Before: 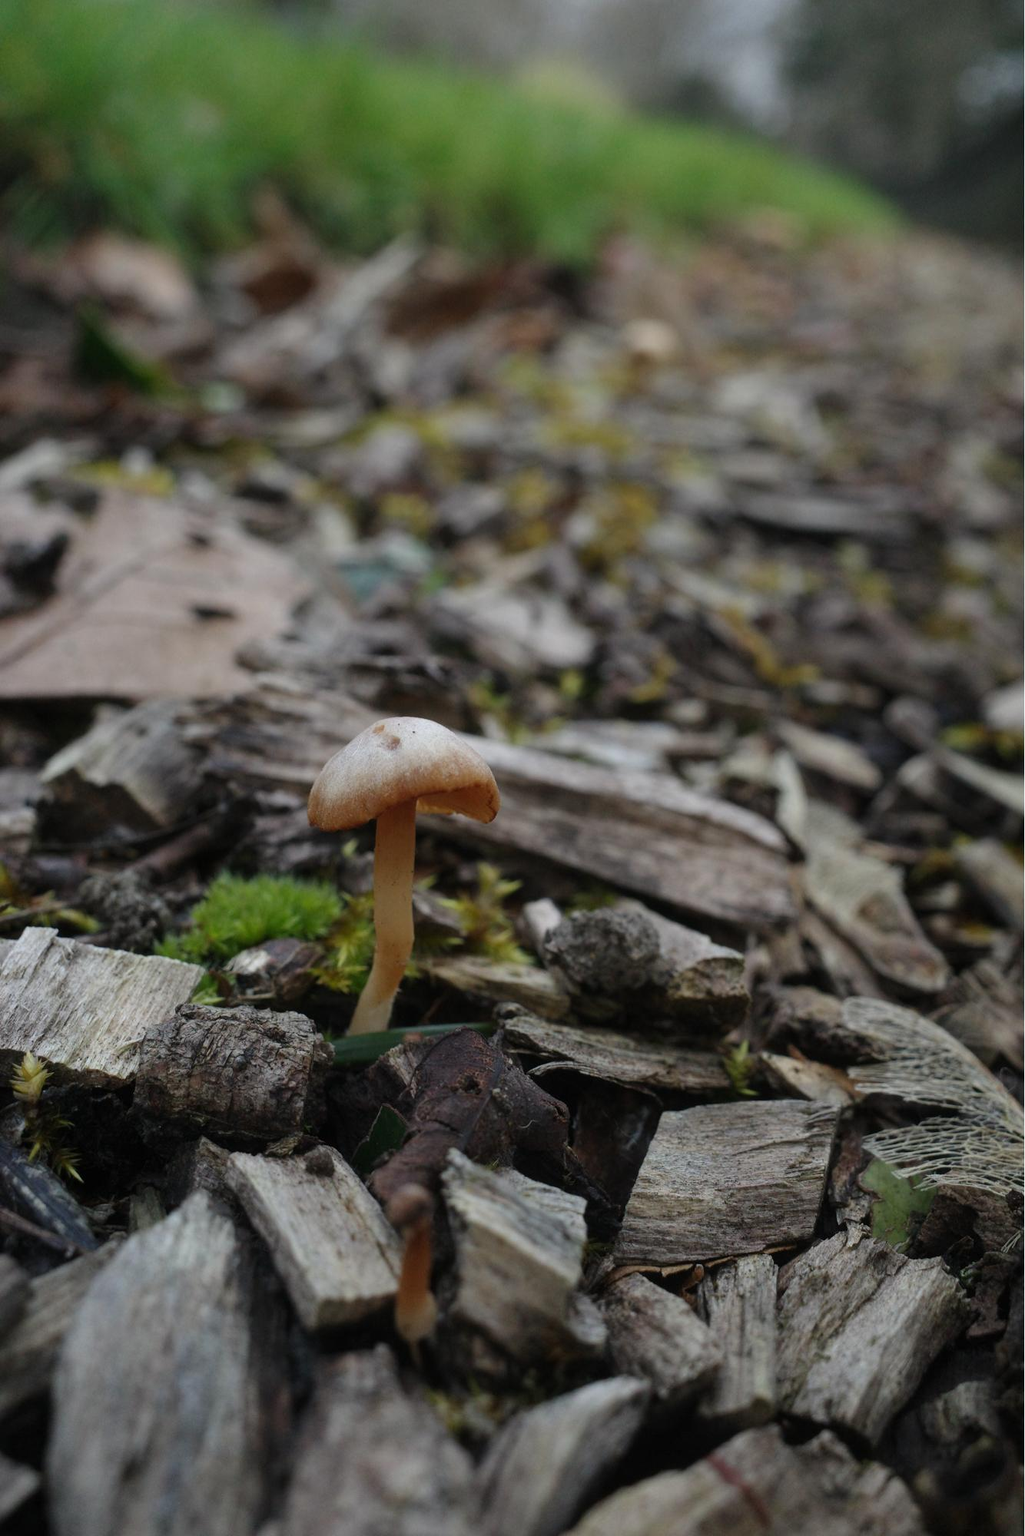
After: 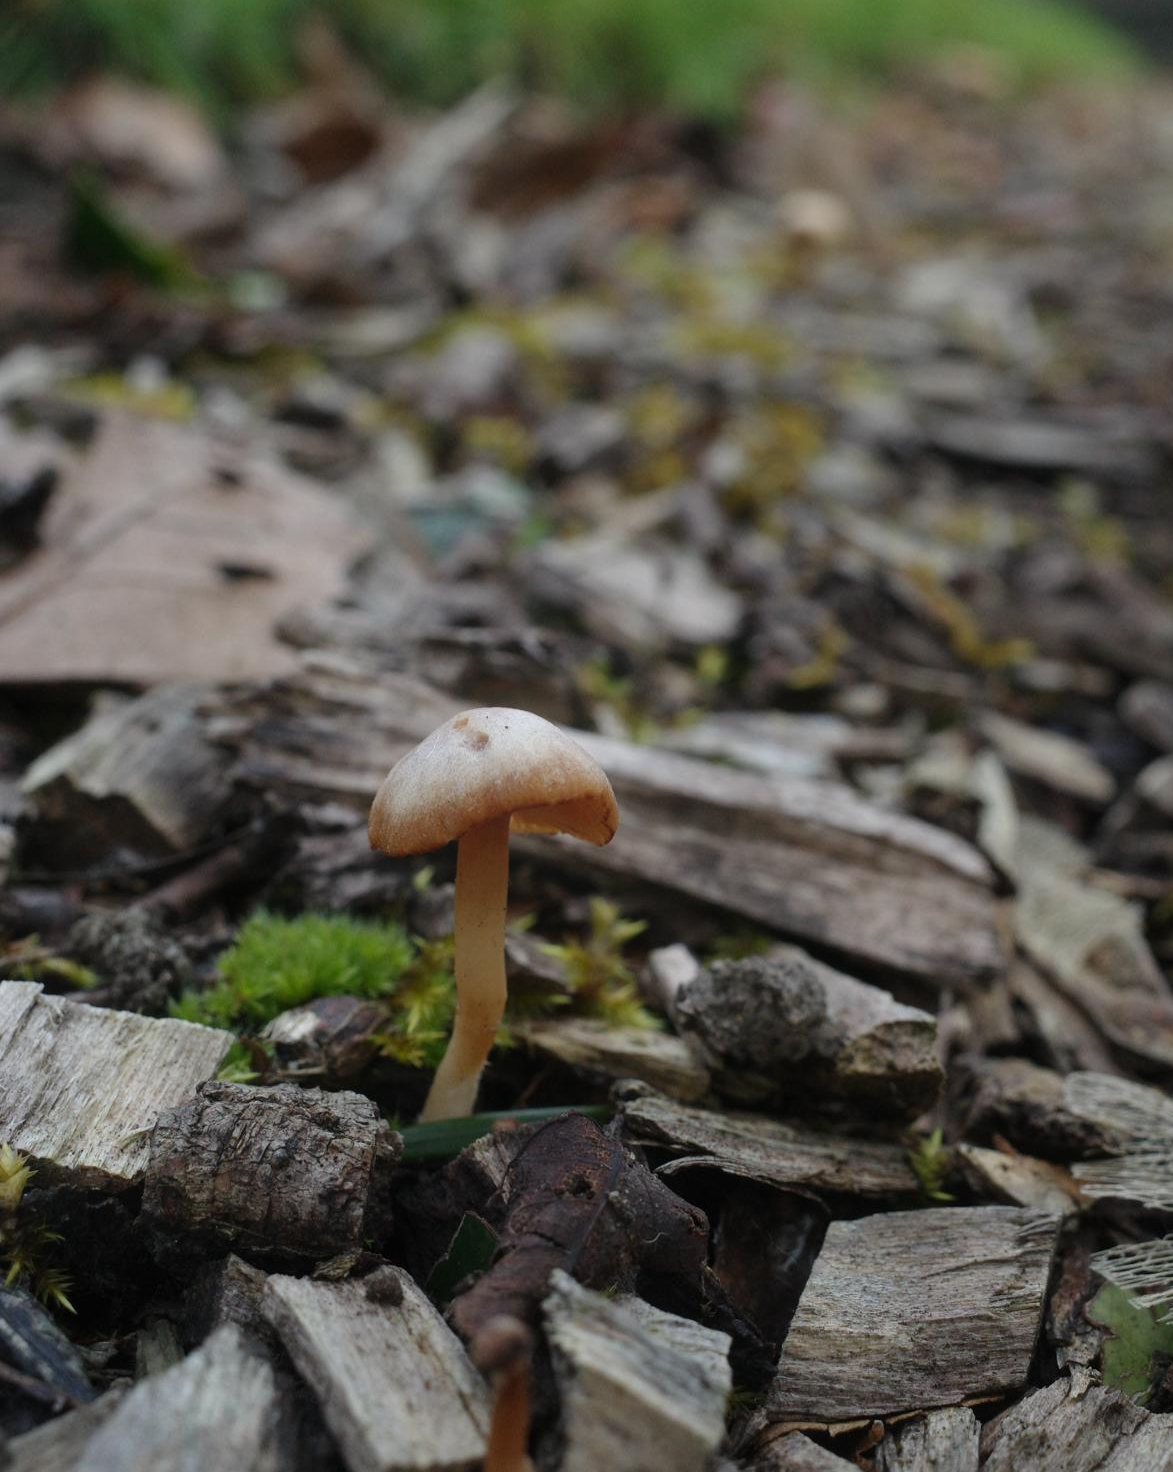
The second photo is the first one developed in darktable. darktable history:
bloom: on, module defaults
crop and rotate: left 2.425%, top 11.305%, right 9.6%, bottom 15.08%
